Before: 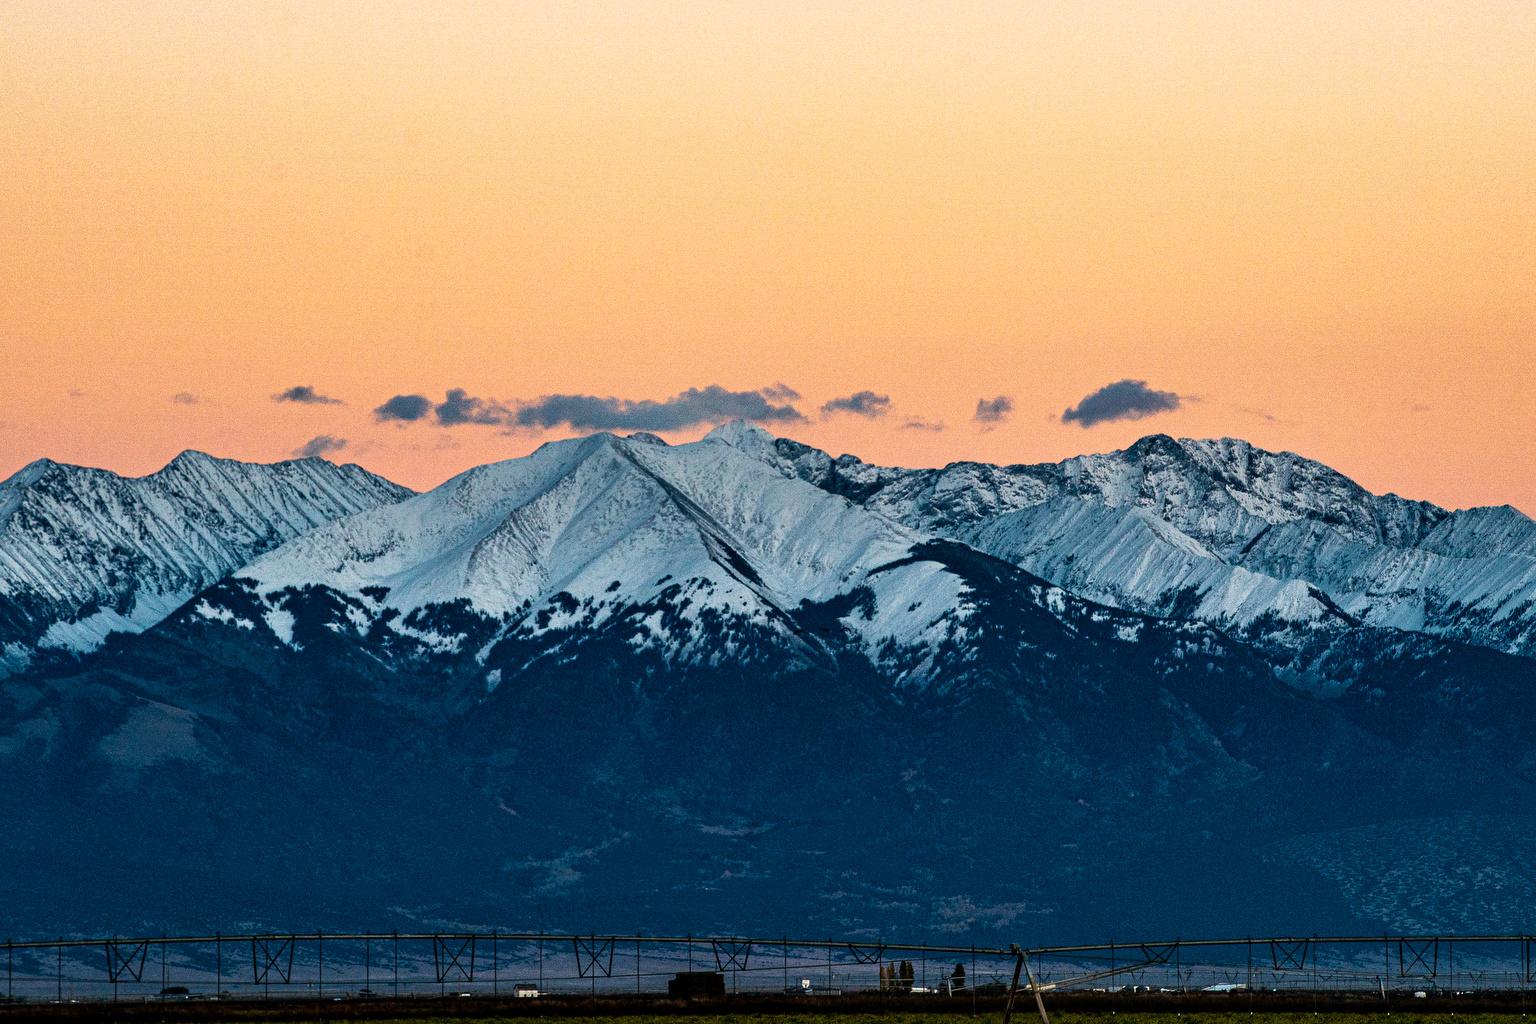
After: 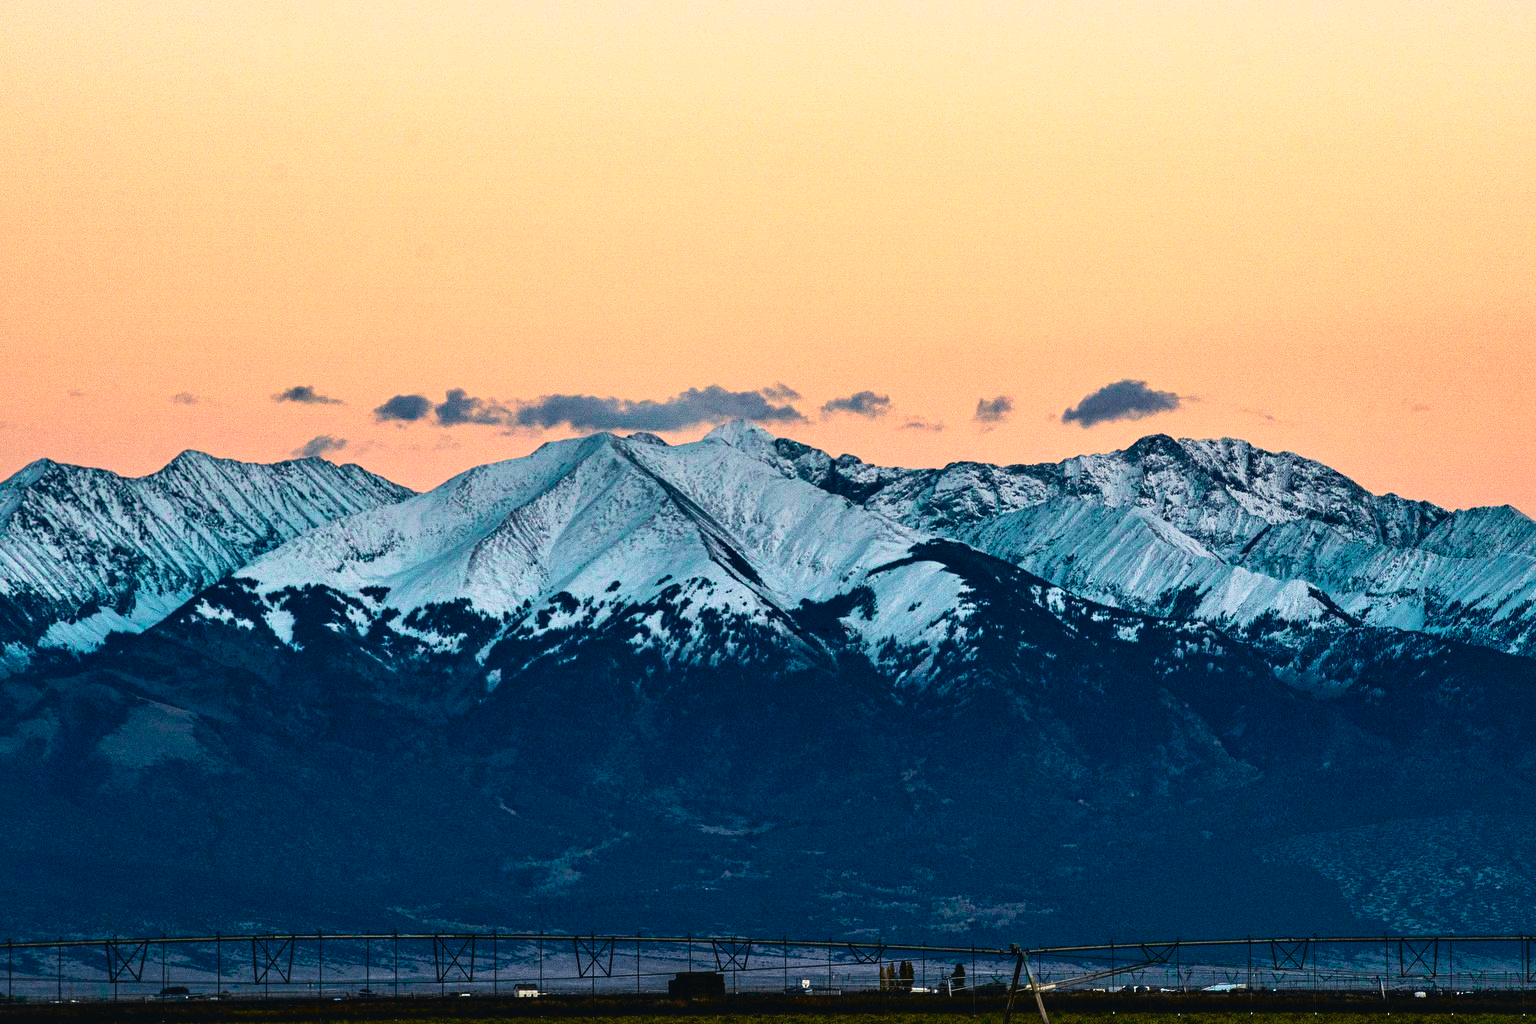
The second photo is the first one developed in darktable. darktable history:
local contrast: mode bilateral grid, contrast 20, coarseness 50, detail 120%, midtone range 0.2
tone curve: curves: ch0 [(0, 0.039) (0.104, 0.103) (0.273, 0.267) (0.448, 0.487) (0.704, 0.761) (0.886, 0.922) (0.994, 0.971)]; ch1 [(0, 0) (0.335, 0.298) (0.446, 0.413) (0.485, 0.487) (0.515, 0.503) (0.566, 0.563) (0.641, 0.655) (1, 1)]; ch2 [(0, 0) (0.314, 0.301) (0.421, 0.411) (0.502, 0.494) (0.528, 0.54) (0.557, 0.559) (0.612, 0.62) (0.722, 0.686) (1, 1)], color space Lab, independent channels, preserve colors none
